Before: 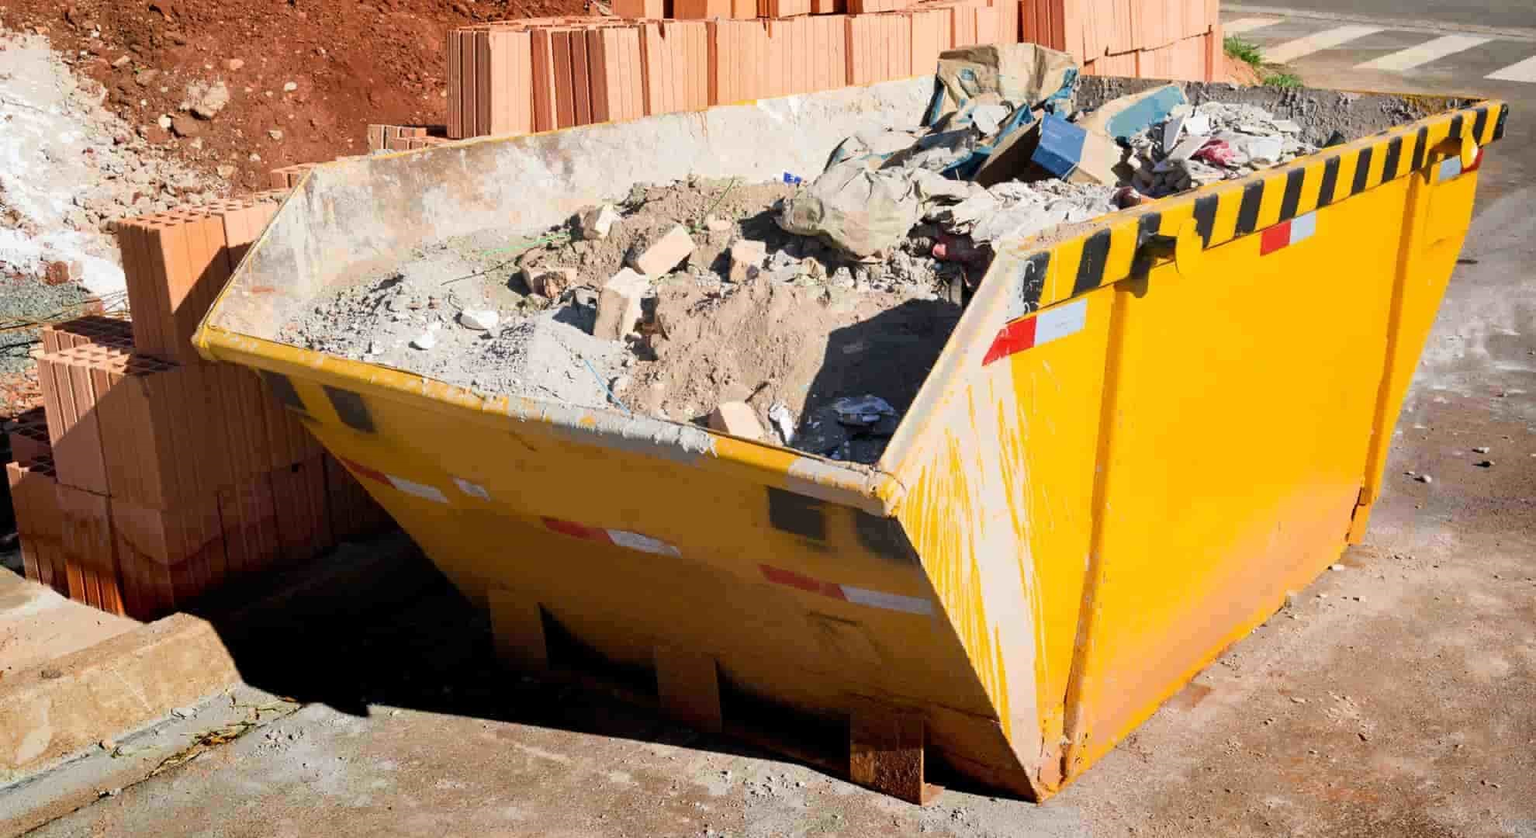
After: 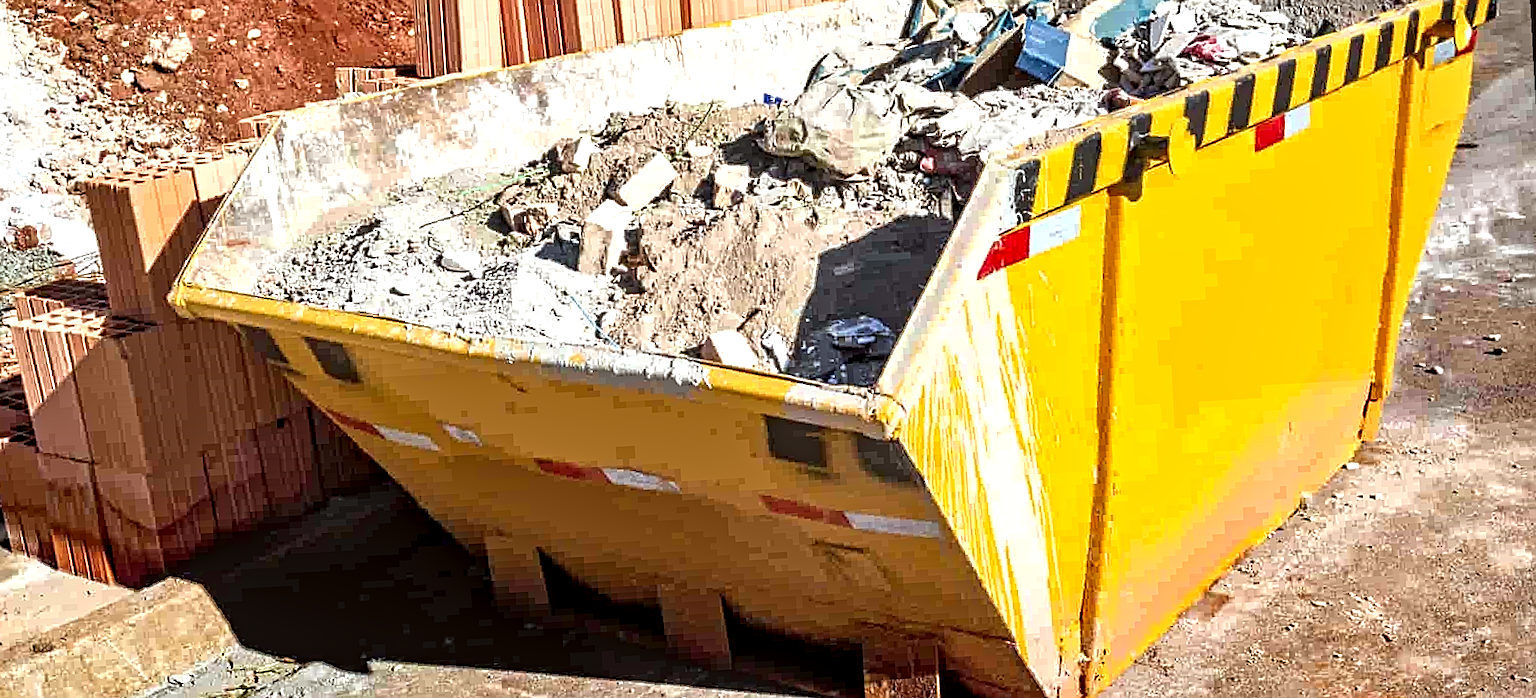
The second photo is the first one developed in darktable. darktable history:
local contrast: on, module defaults
color correction: highlights a* -2.73, highlights b* -2.09, shadows a* 2.41, shadows b* 2.73
contrast equalizer: octaves 7, y [[0.506, 0.531, 0.562, 0.606, 0.638, 0.669], [0.5 ×6], [0.5 ×6], [0 ×6], [0 ×6]]
sharpen: on, module defaults
exposure: black level correction 0, exposure 0.5 EV, compensate exposure bias true, compensate highlight preservation false
shadows and highlights: shadows 20.91, highlights -35.45, soften with gaussian
crop and rotate: left 2.991%, top 13.302%, right 1.981%, bottom 12.636%
rotate and perspective: rotation -3.18°, automatic cropping off
